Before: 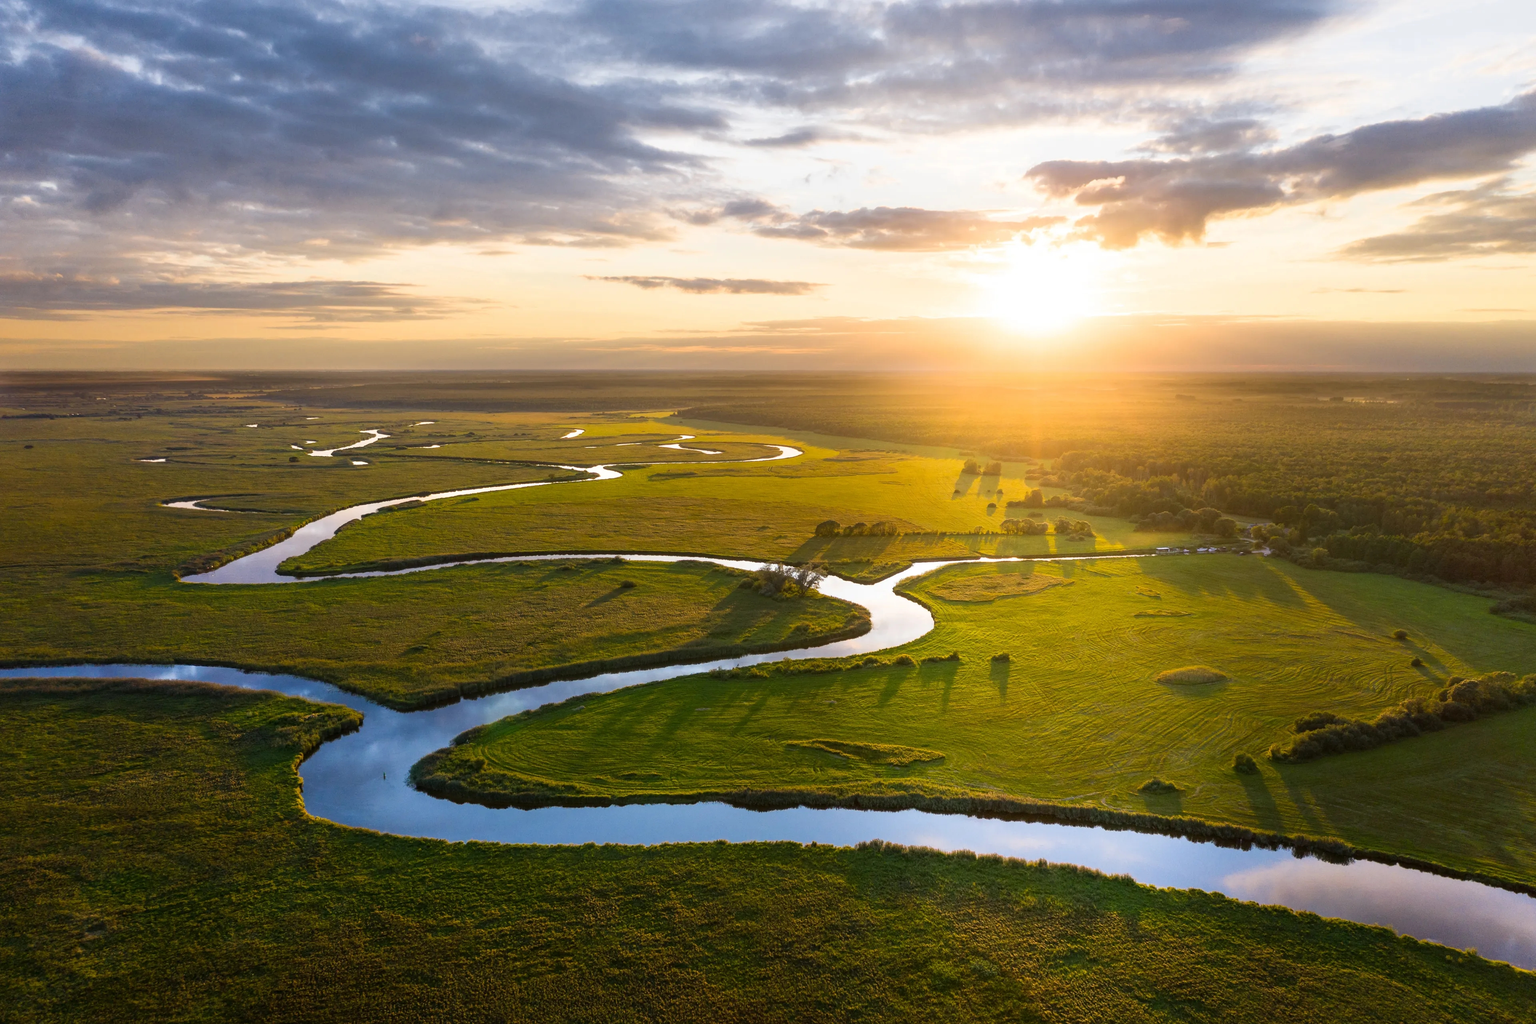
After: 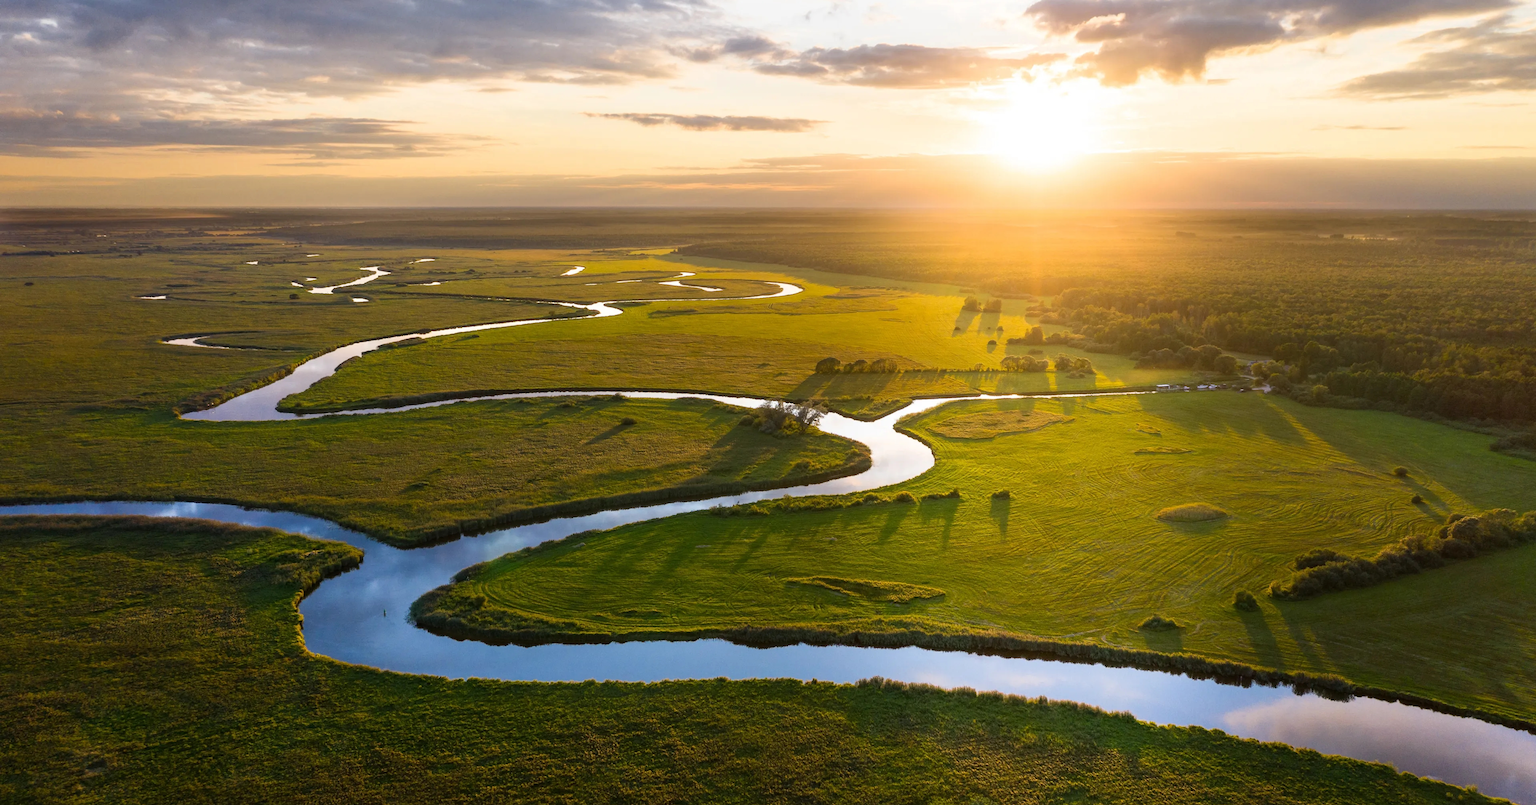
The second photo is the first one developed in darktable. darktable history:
crop and rotate: top 15.953%, bottom 5.392%
